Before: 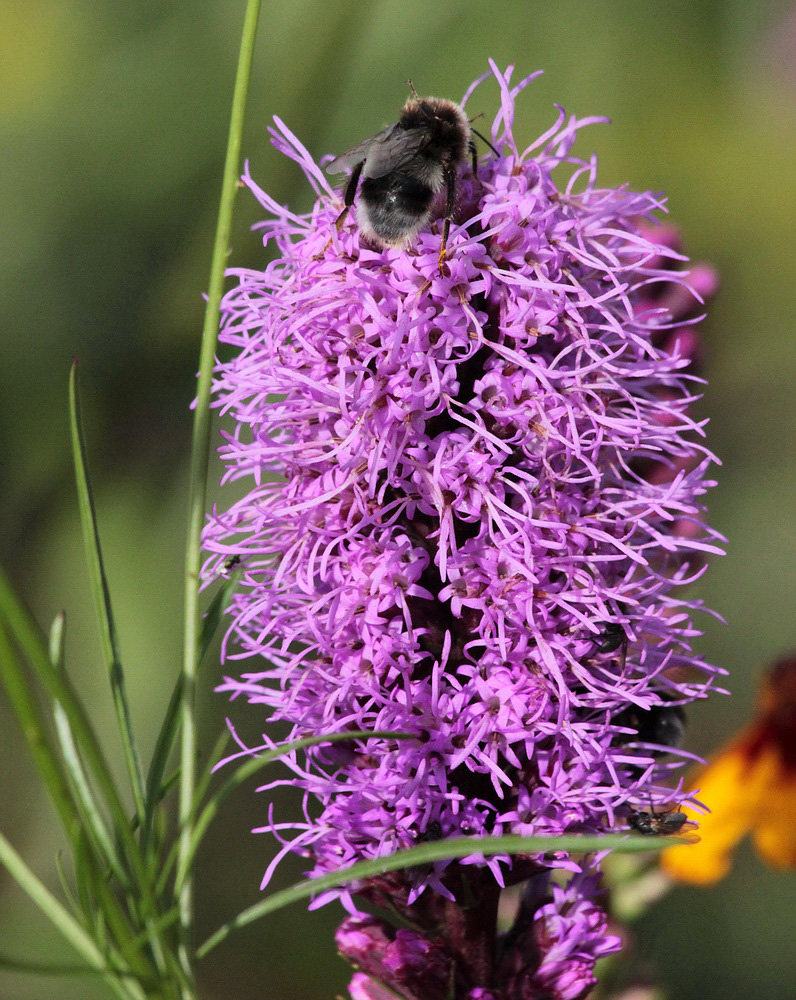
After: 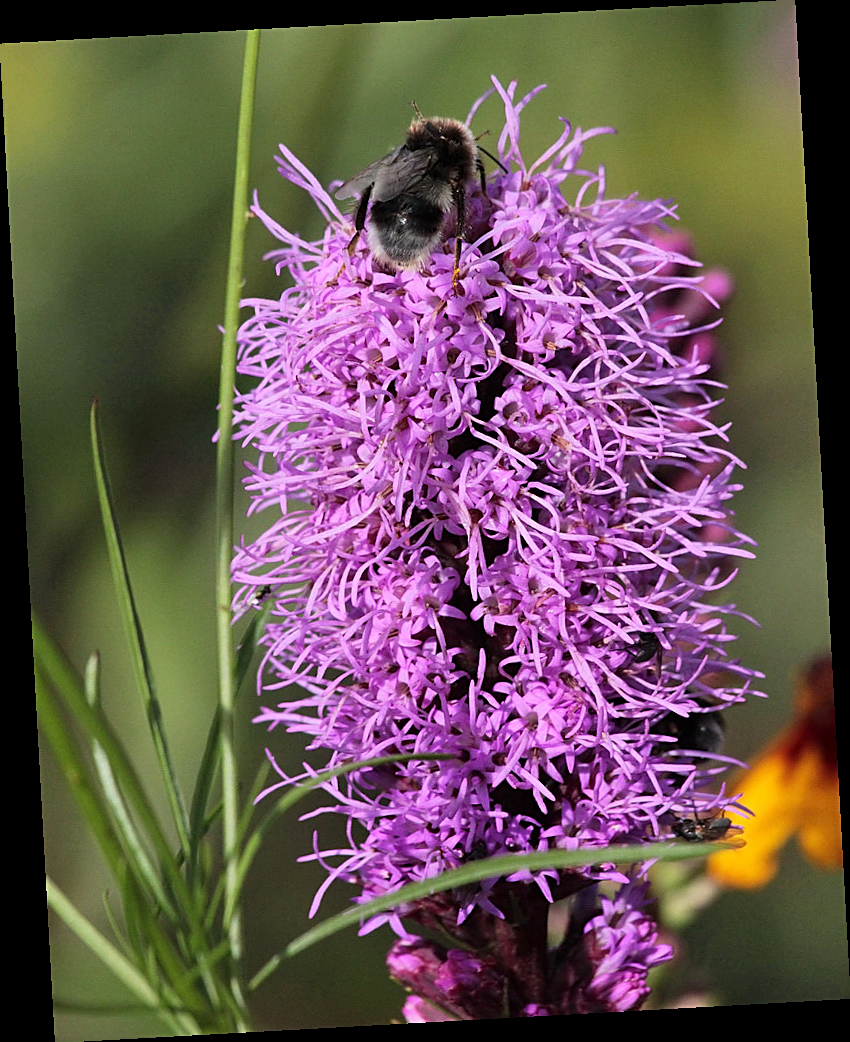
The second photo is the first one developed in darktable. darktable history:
sharpen: on, module defaults
rotate and perspective: rotation -3.18°, automatic cropping off
